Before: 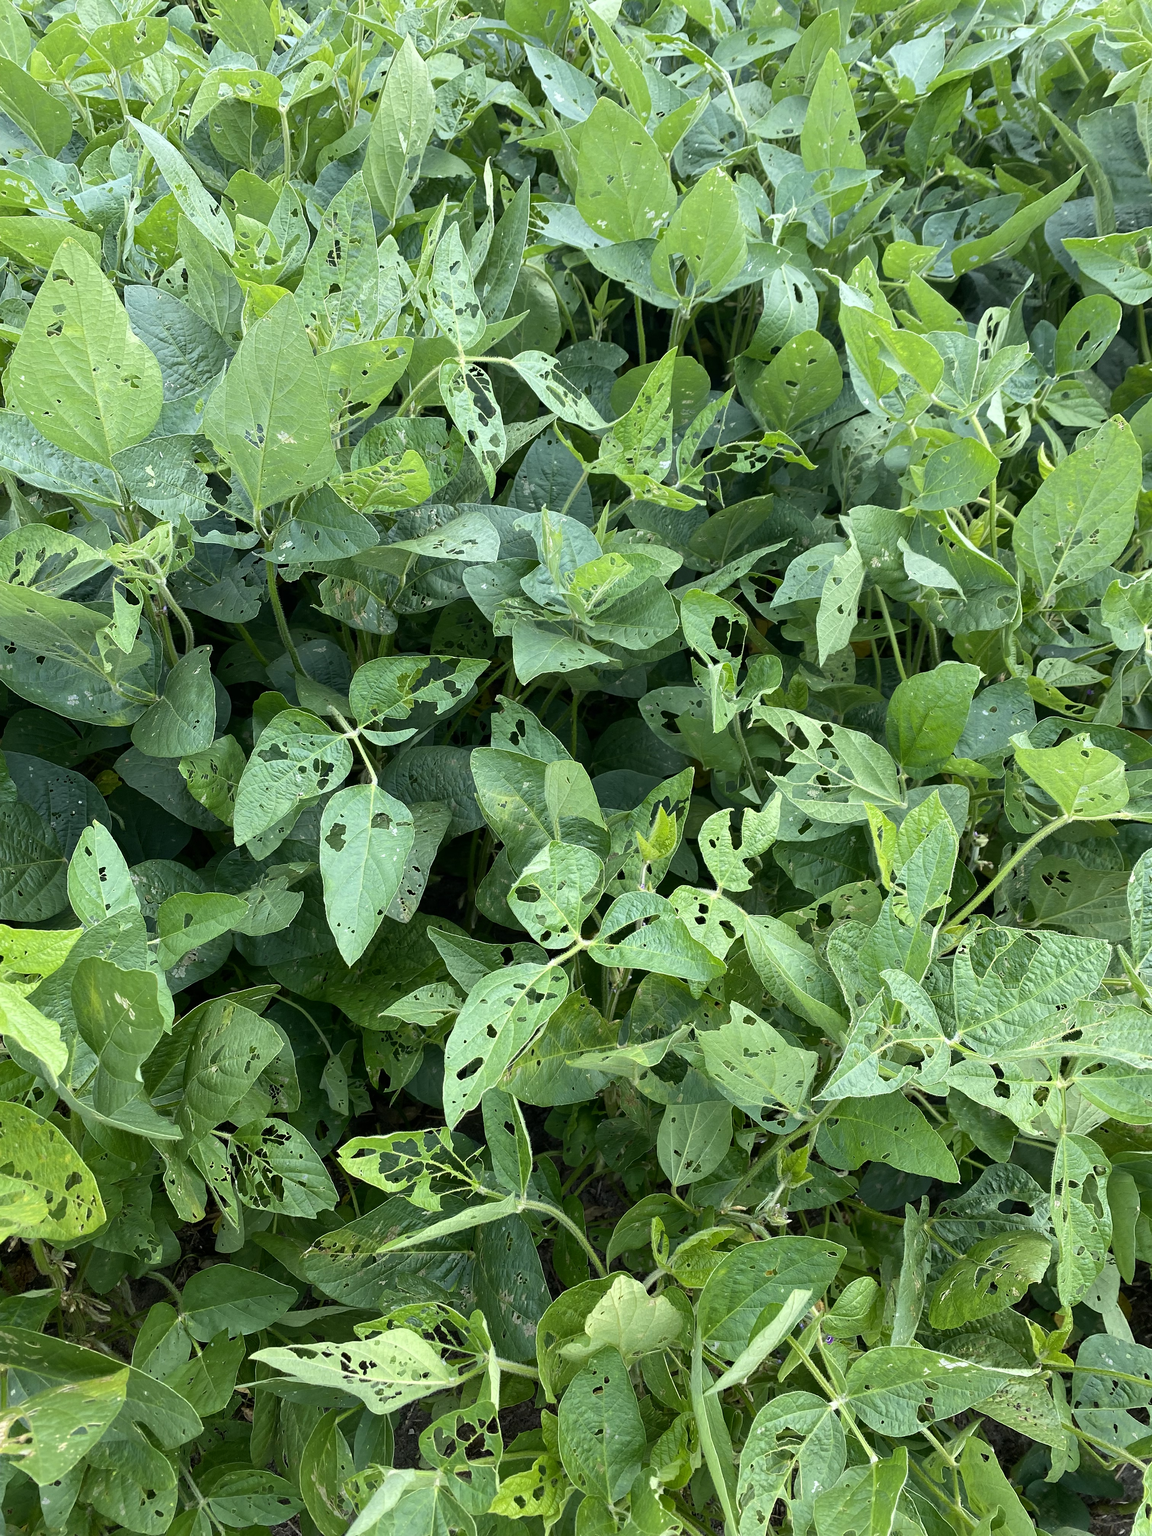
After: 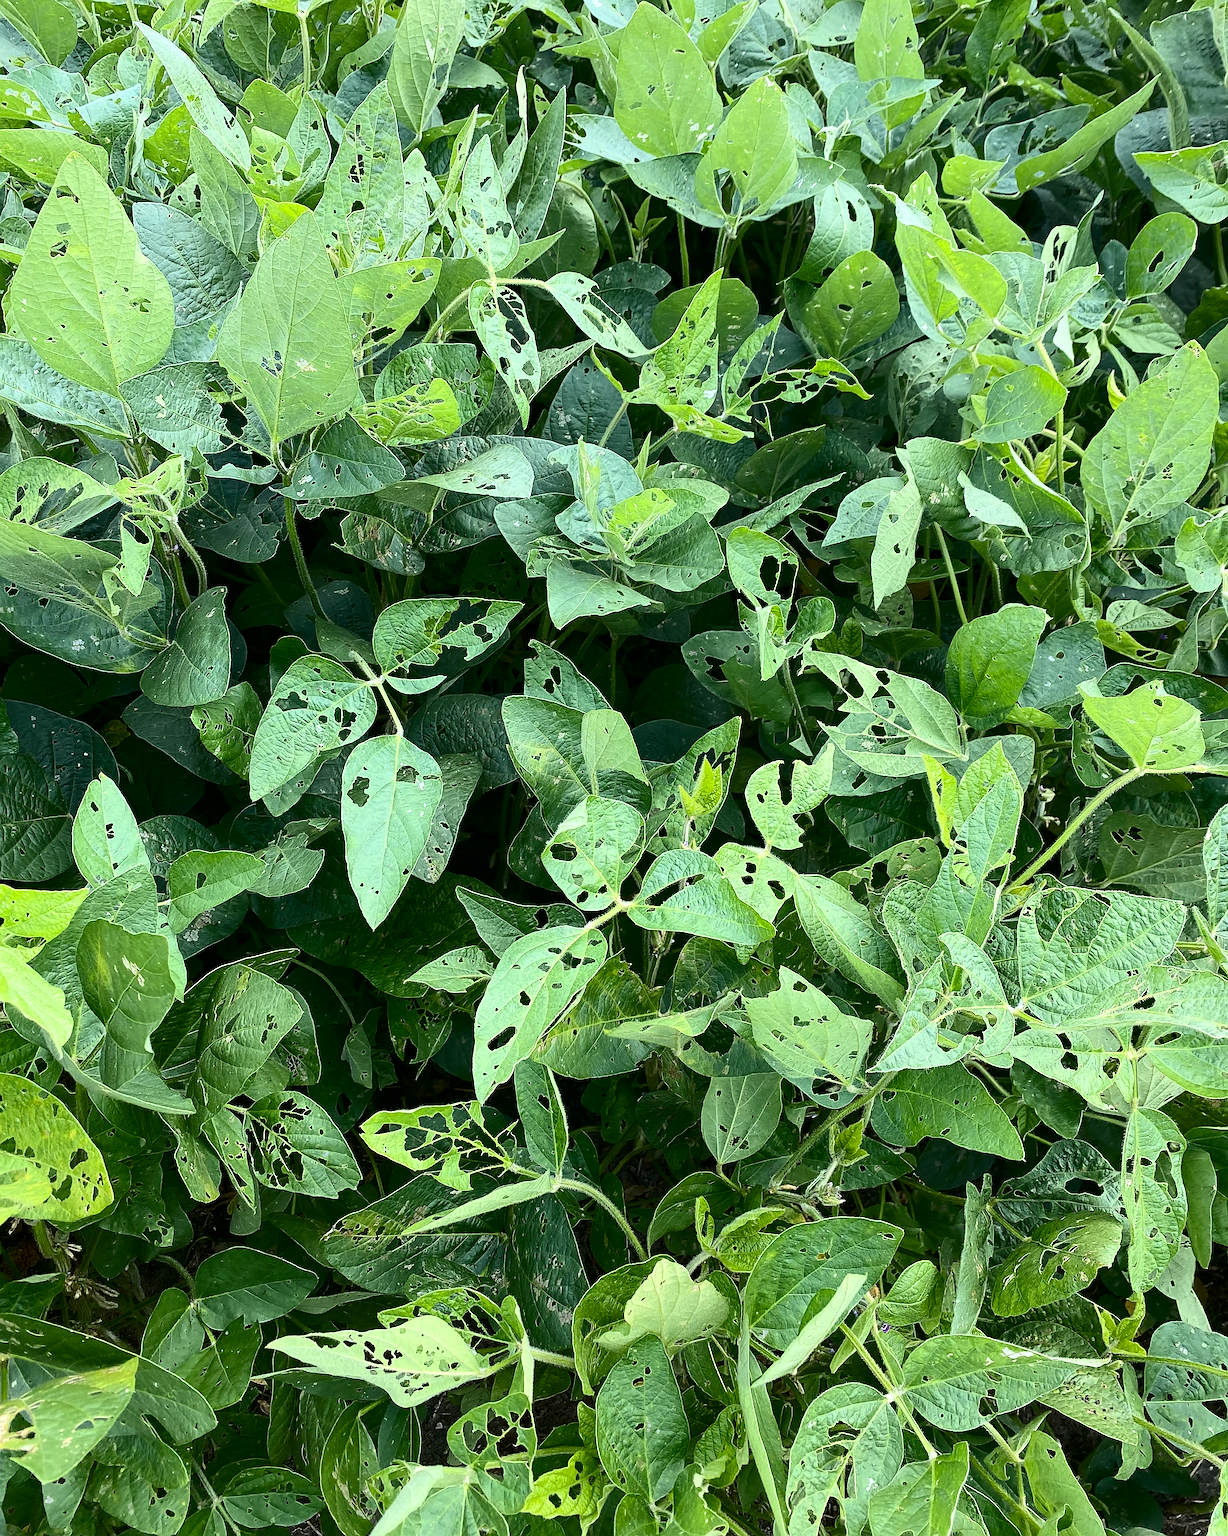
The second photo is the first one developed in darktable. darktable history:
crop and rotate: top 6.25%
contrast brightness saturation: contrast 0.28
sharpen: radius 1.4, amount 1.25, threshold 0.7
